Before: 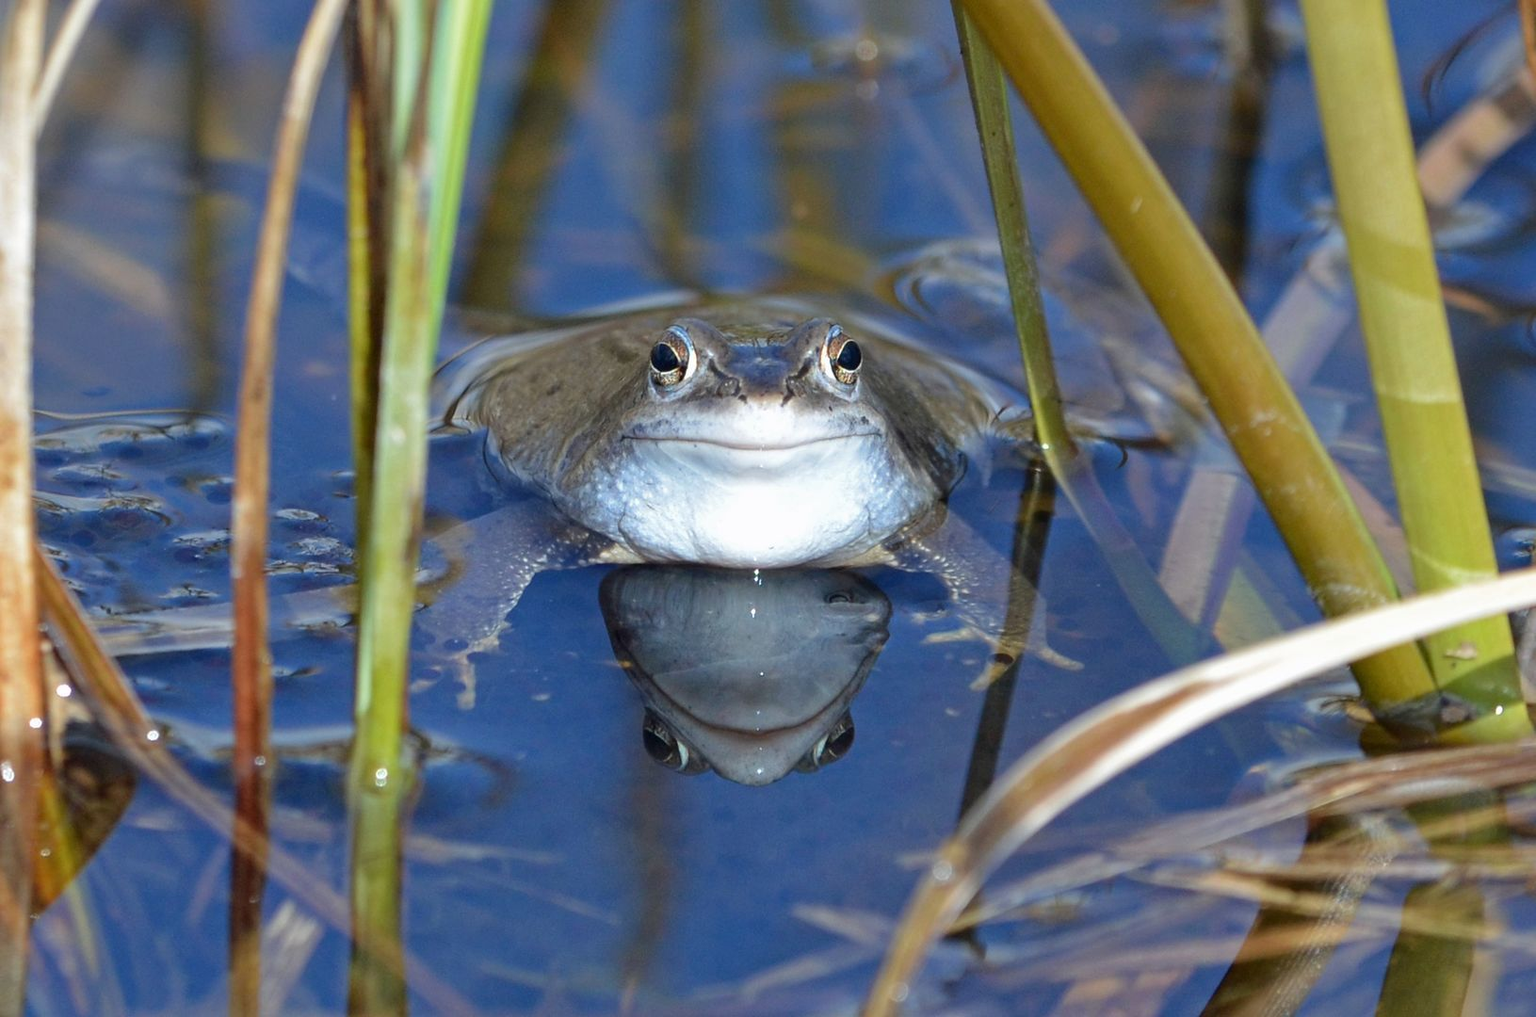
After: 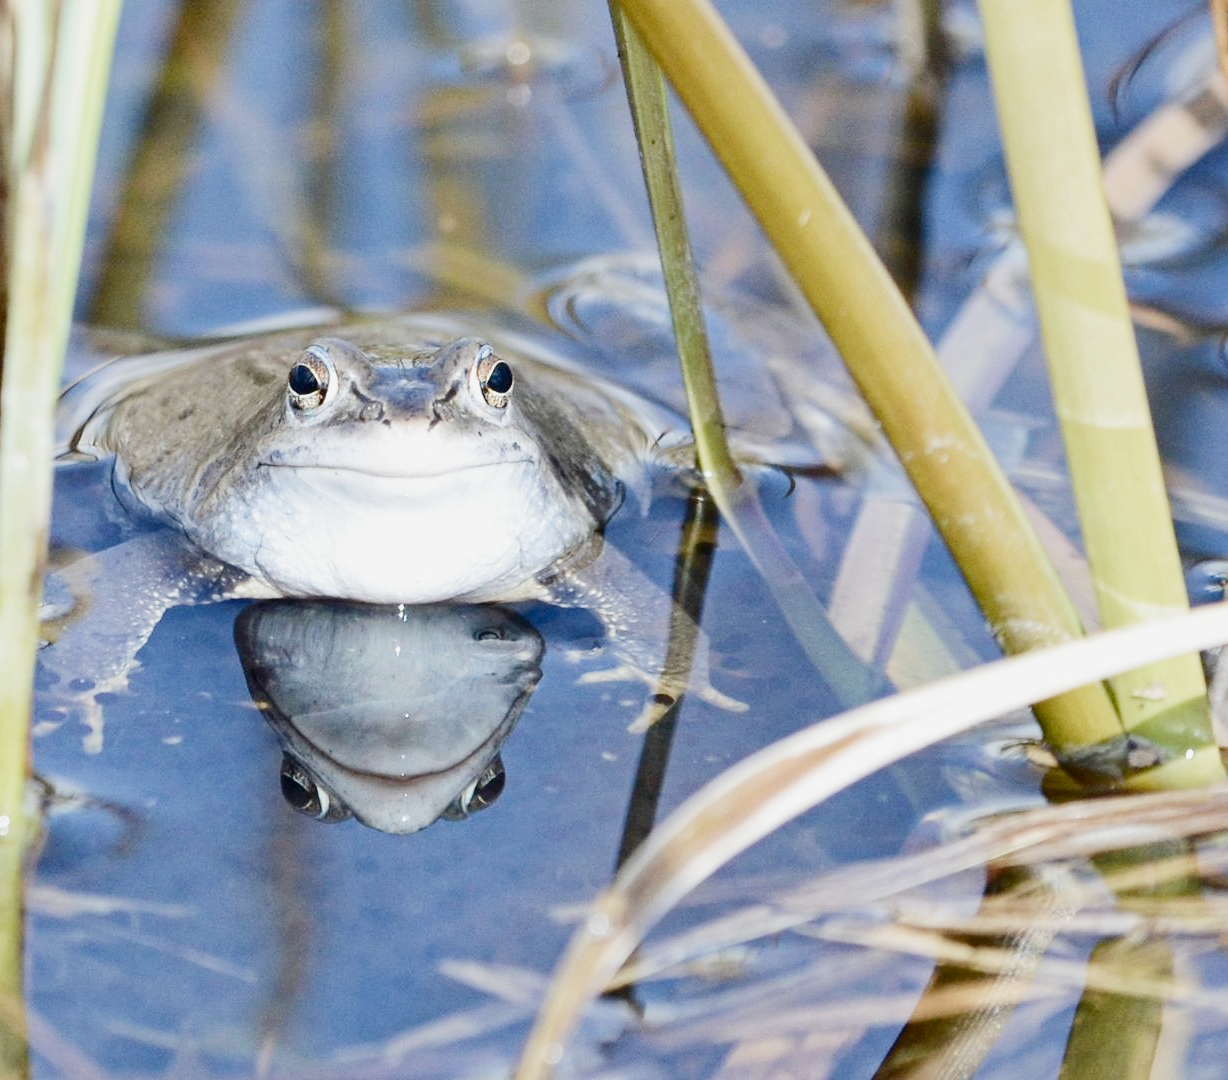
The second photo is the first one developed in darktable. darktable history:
contrast brightness saturation: contrast 0.288
crop and rotate: left 24.684%
exposure: black level correction -0.002, exposure 1.36 EV, compensate highlight preservation false
filmic rgb: black relative exposure -6.61 EV, white relative exposure 4.72 EV, threshold 2.97 EV, hardness 3.13, contrast 0.797, add noise in highlights 0.001, preserve chrominance no, color science v3 (2019), use custom middle-gray values true, contrast in highlights soft, enable highlight reconstruction true
